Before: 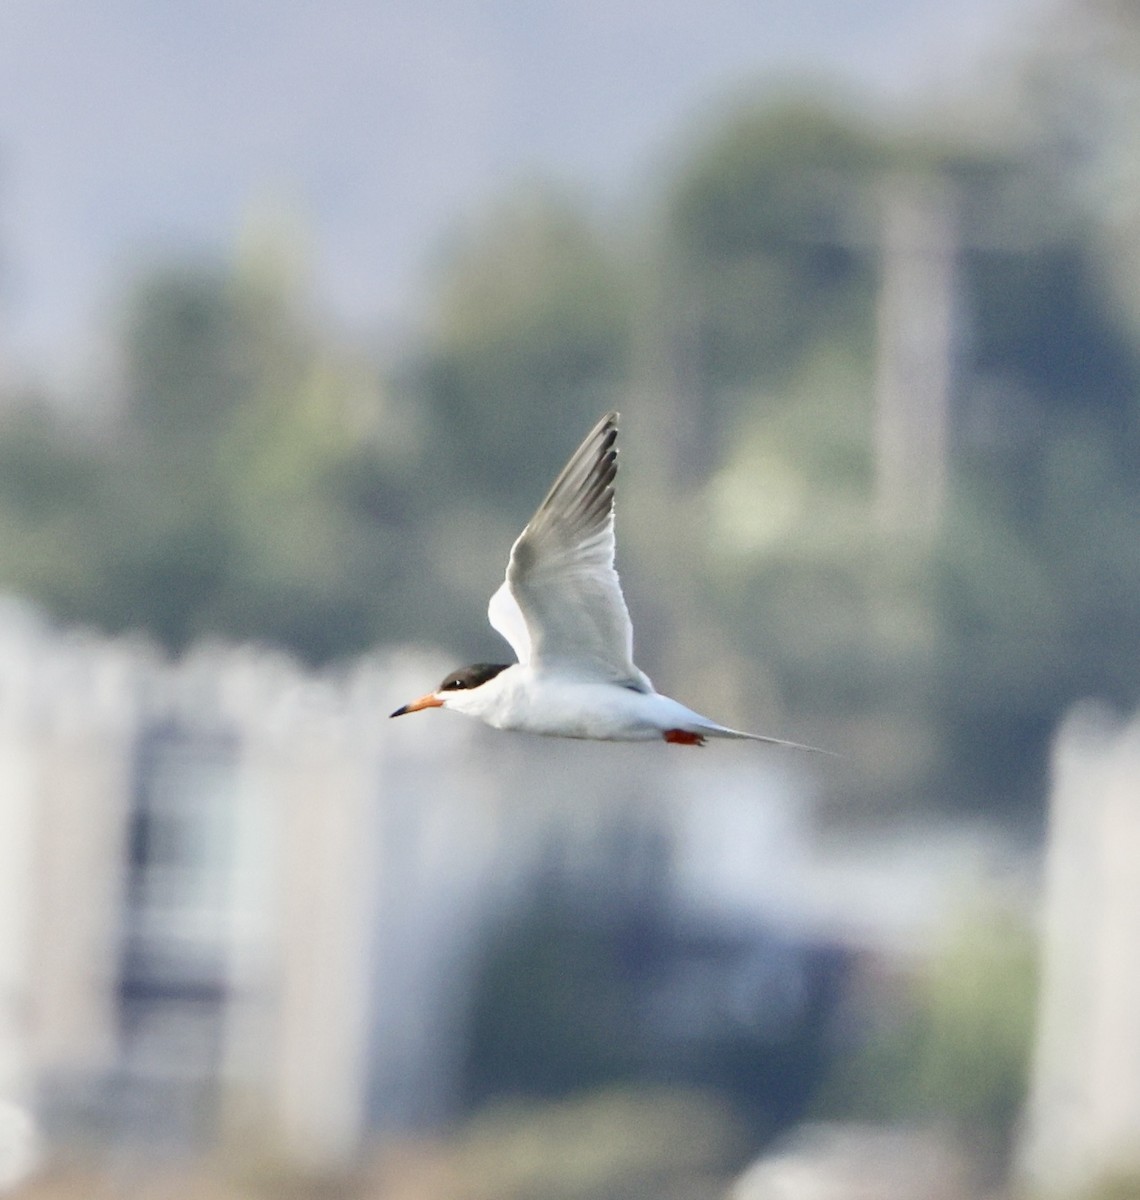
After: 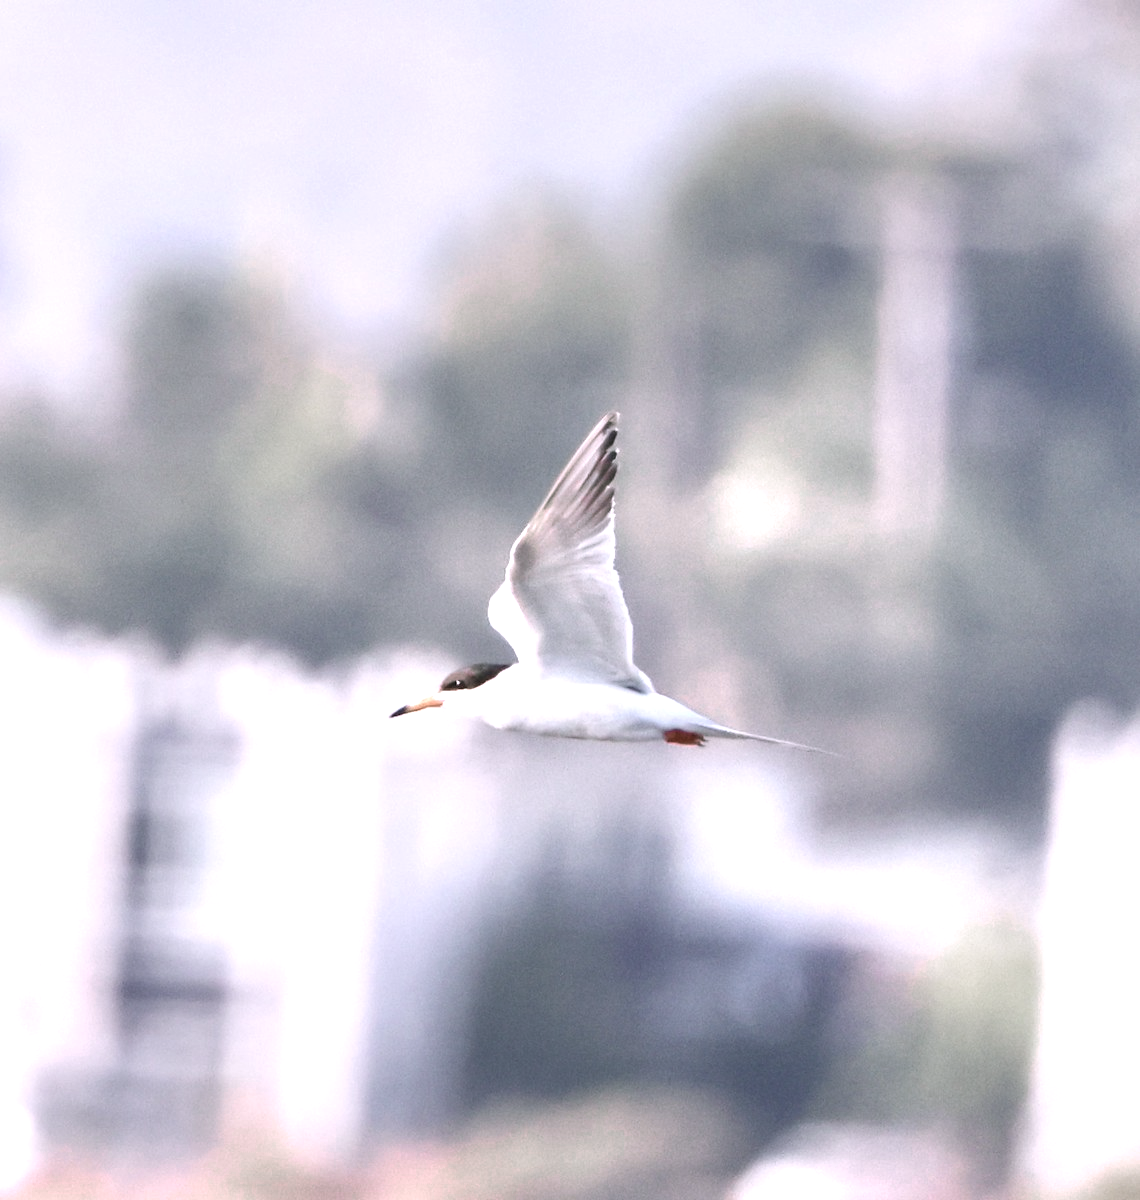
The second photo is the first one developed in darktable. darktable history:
color zones: curves: ch0 [(0, 0.6) (0.129, 0.508) (0.193, 0.483) (0.429, 0.5) (0.571, 0.5) (0.714, 0.5) (0.857, 0.5) (1, 0.6)]; ch1 [(0, 0.481) (0.112, 0.245) (0.213, 0.223) (0.429, 0.233) (0.571, 0.231) (0.683, 0.242) (0.857, 0.296) (1, 0.481)]
white balance: red 1.066, blue 1.119
exposure: black level correction -0.002, exposure 0.708 EV, compensate exposure bias true, compensate highlight preservation false
